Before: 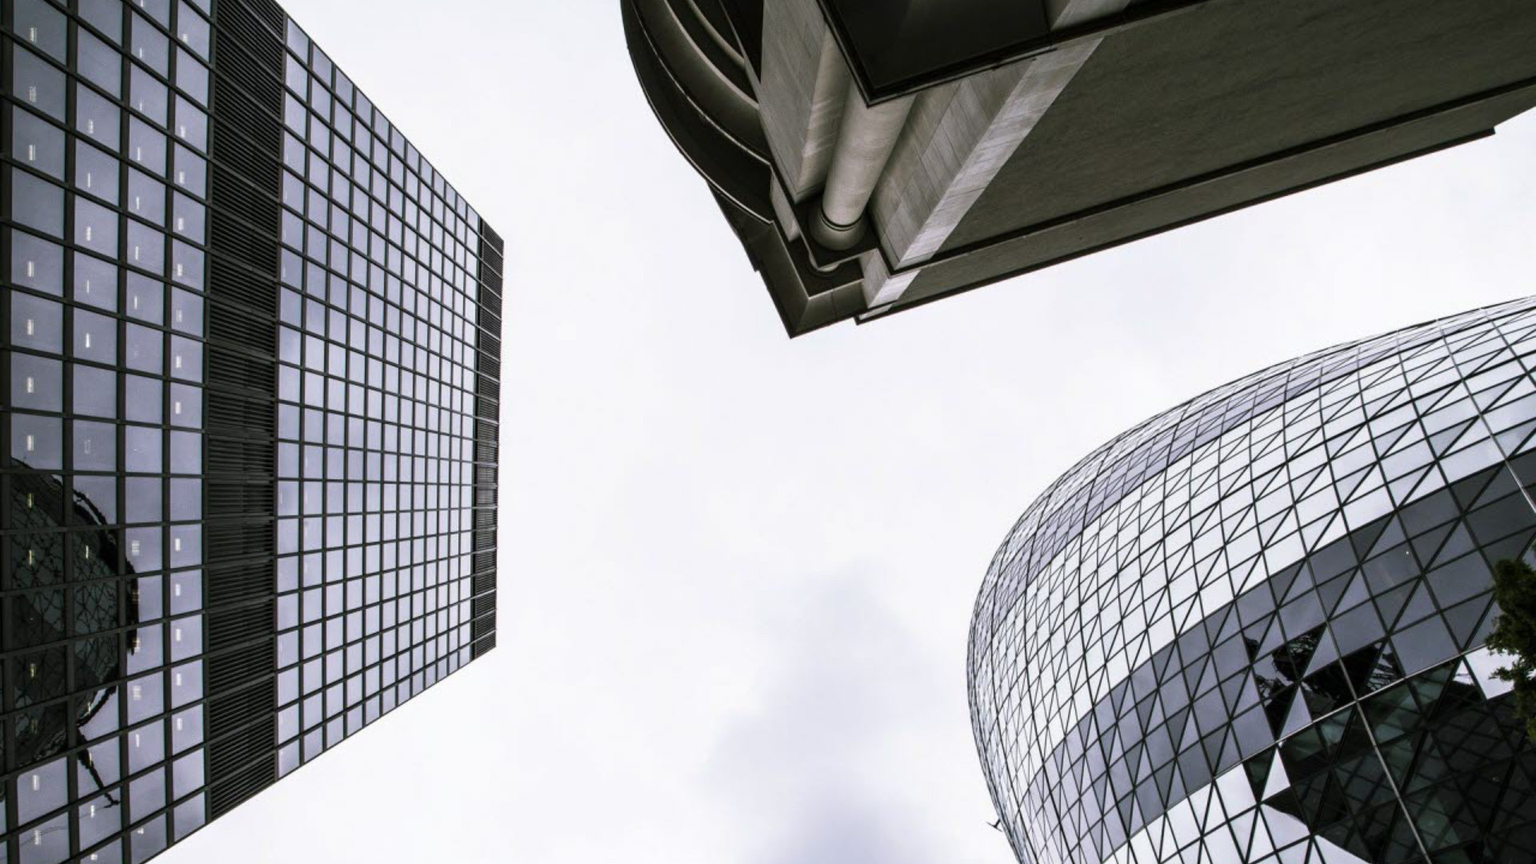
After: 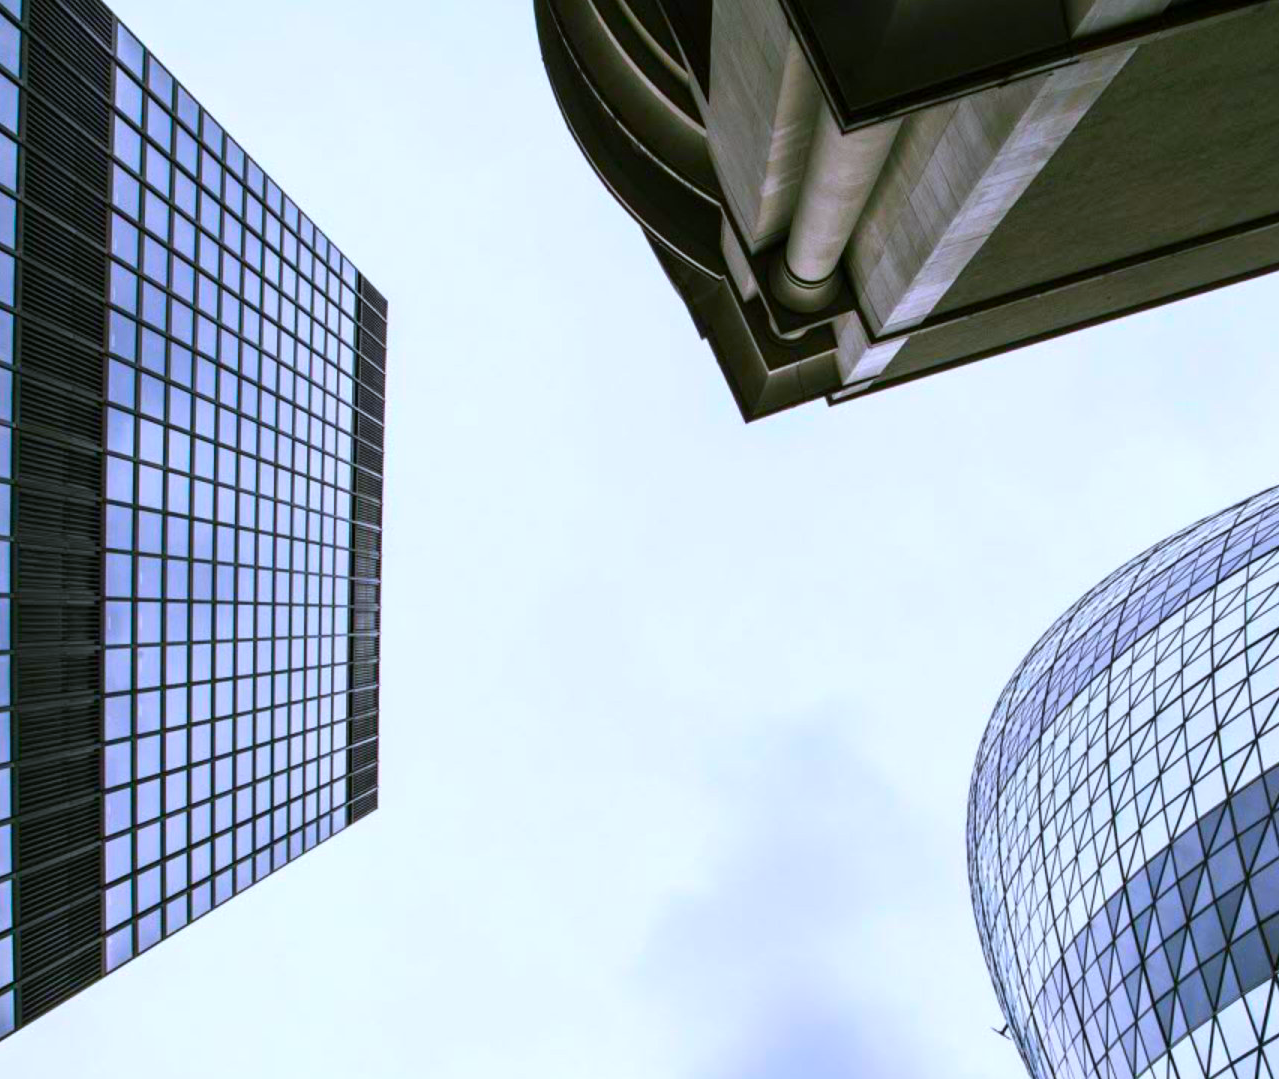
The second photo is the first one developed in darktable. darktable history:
white balance: red 0.967, blue 1.049
color correction: saturation 2.15
crop and rotate: left 12.648%, right 20.685%
